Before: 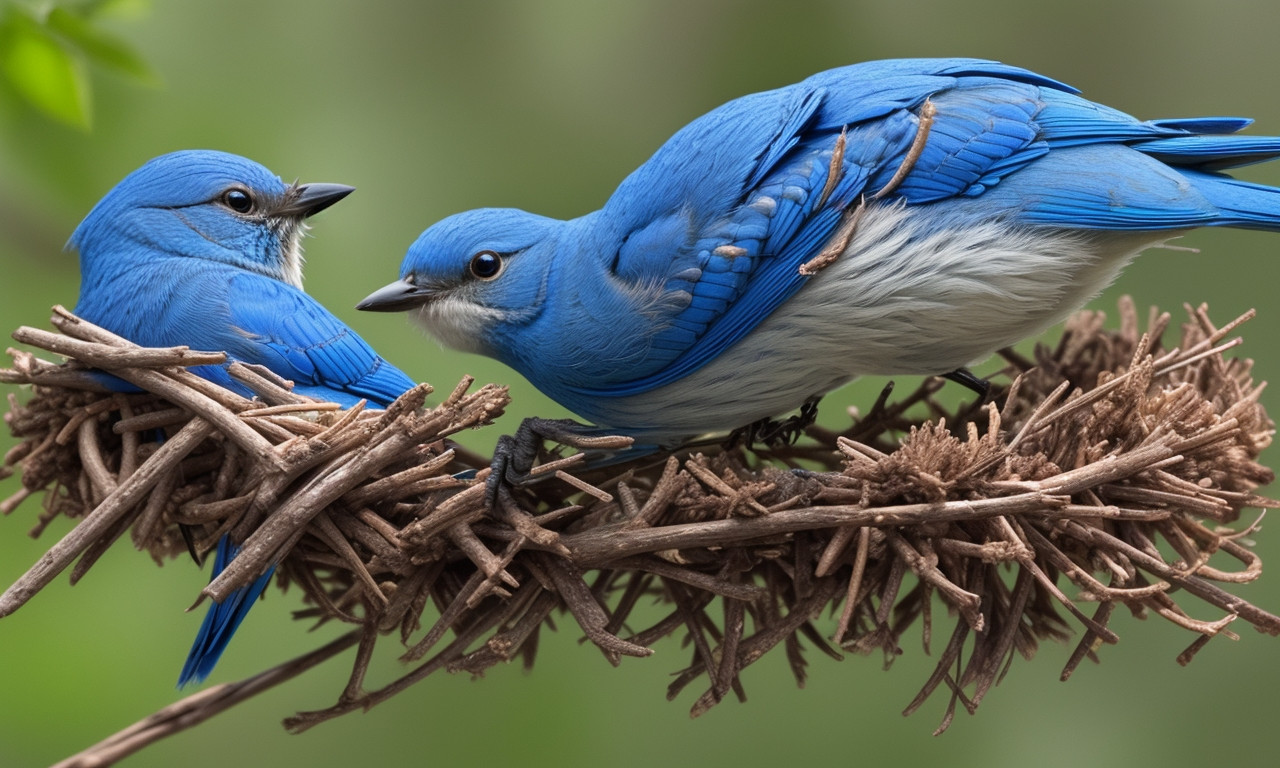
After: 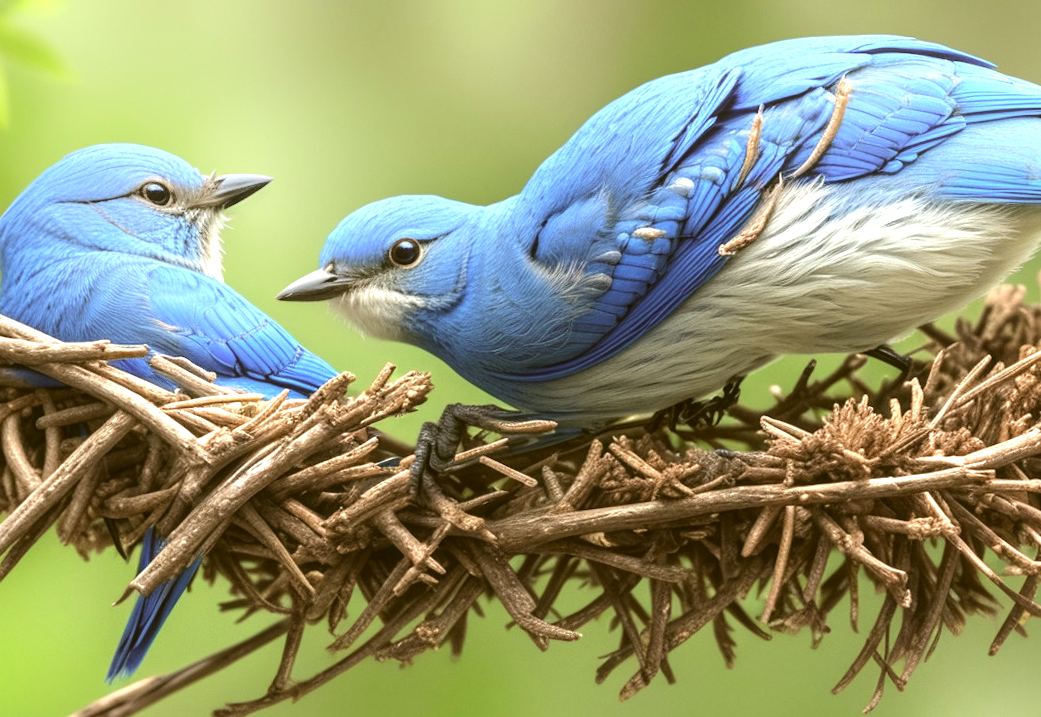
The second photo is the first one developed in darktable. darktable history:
shadows and highlights: shadows -89.24, highlights 88.49, soften with gaussian
crop and rotate: angle 1.27°, left 4.518%, top 0.461%, right 11.092%, bottom 2.649%
color correction: highlights a* -1.75, highlights b* 10.14, shadows a* 0.262, shadows b* 19.04
exposure: black level correction -0.005, exposure 1.008 EV, compensate highlight preservation false
local contrast: detail 130%
